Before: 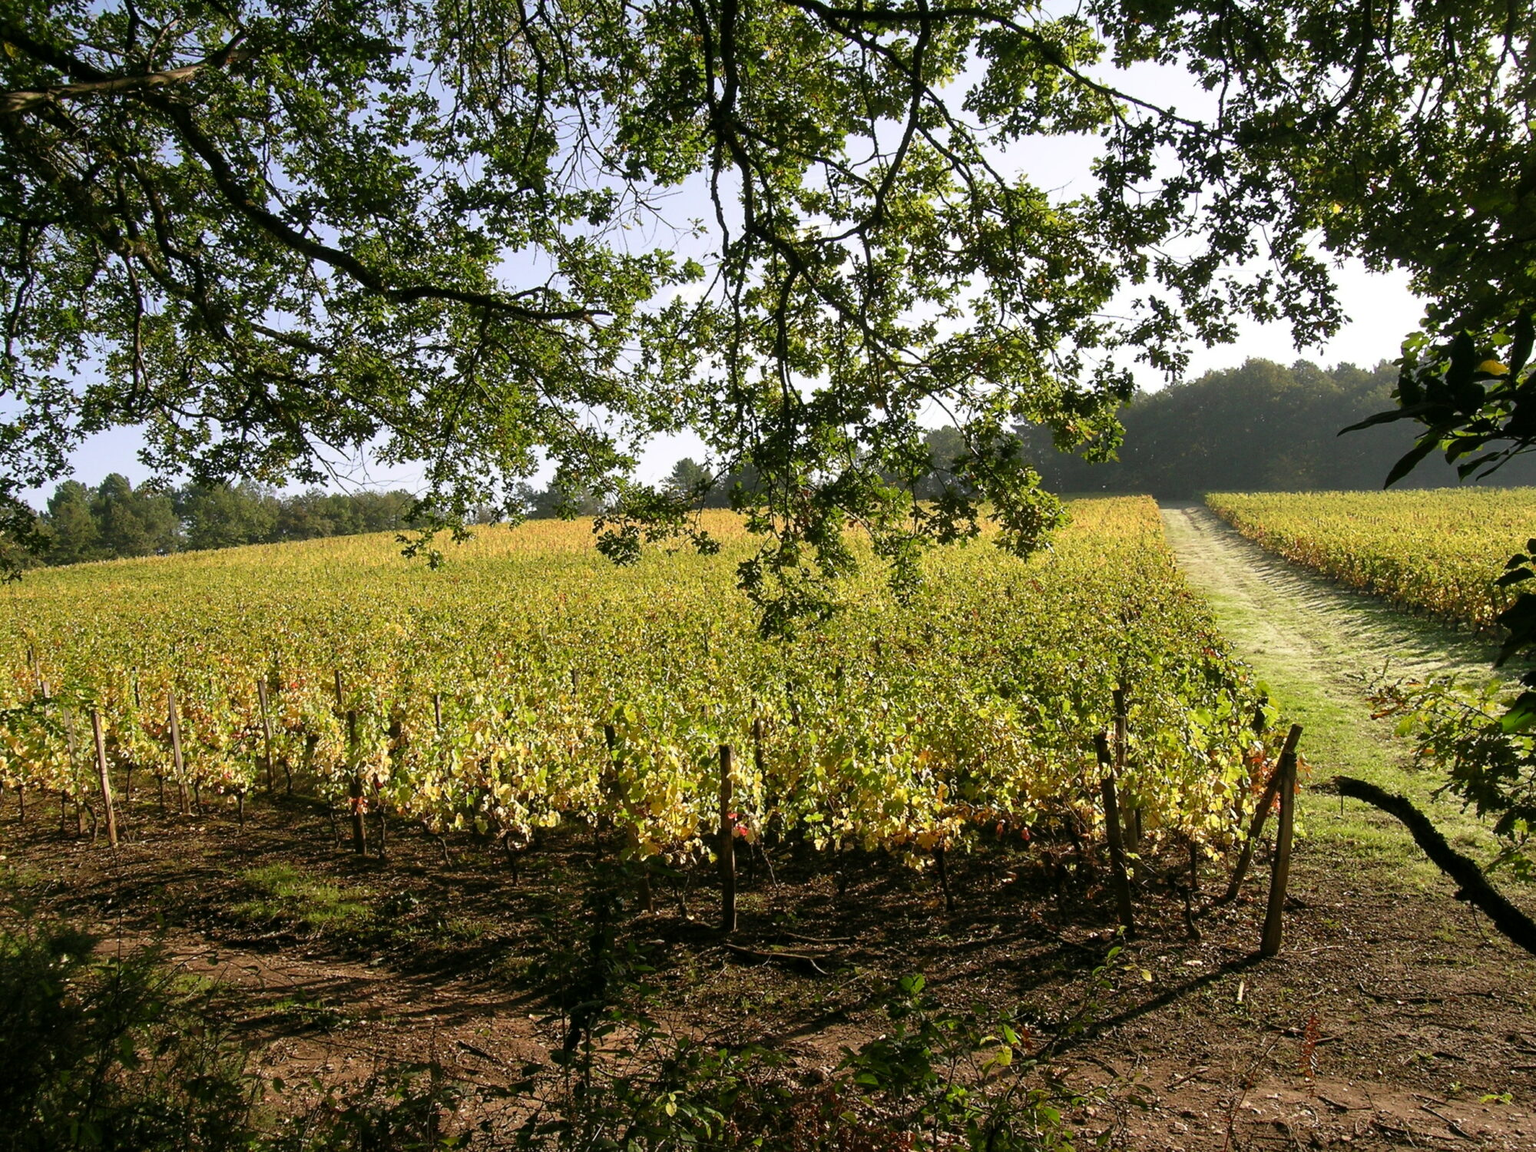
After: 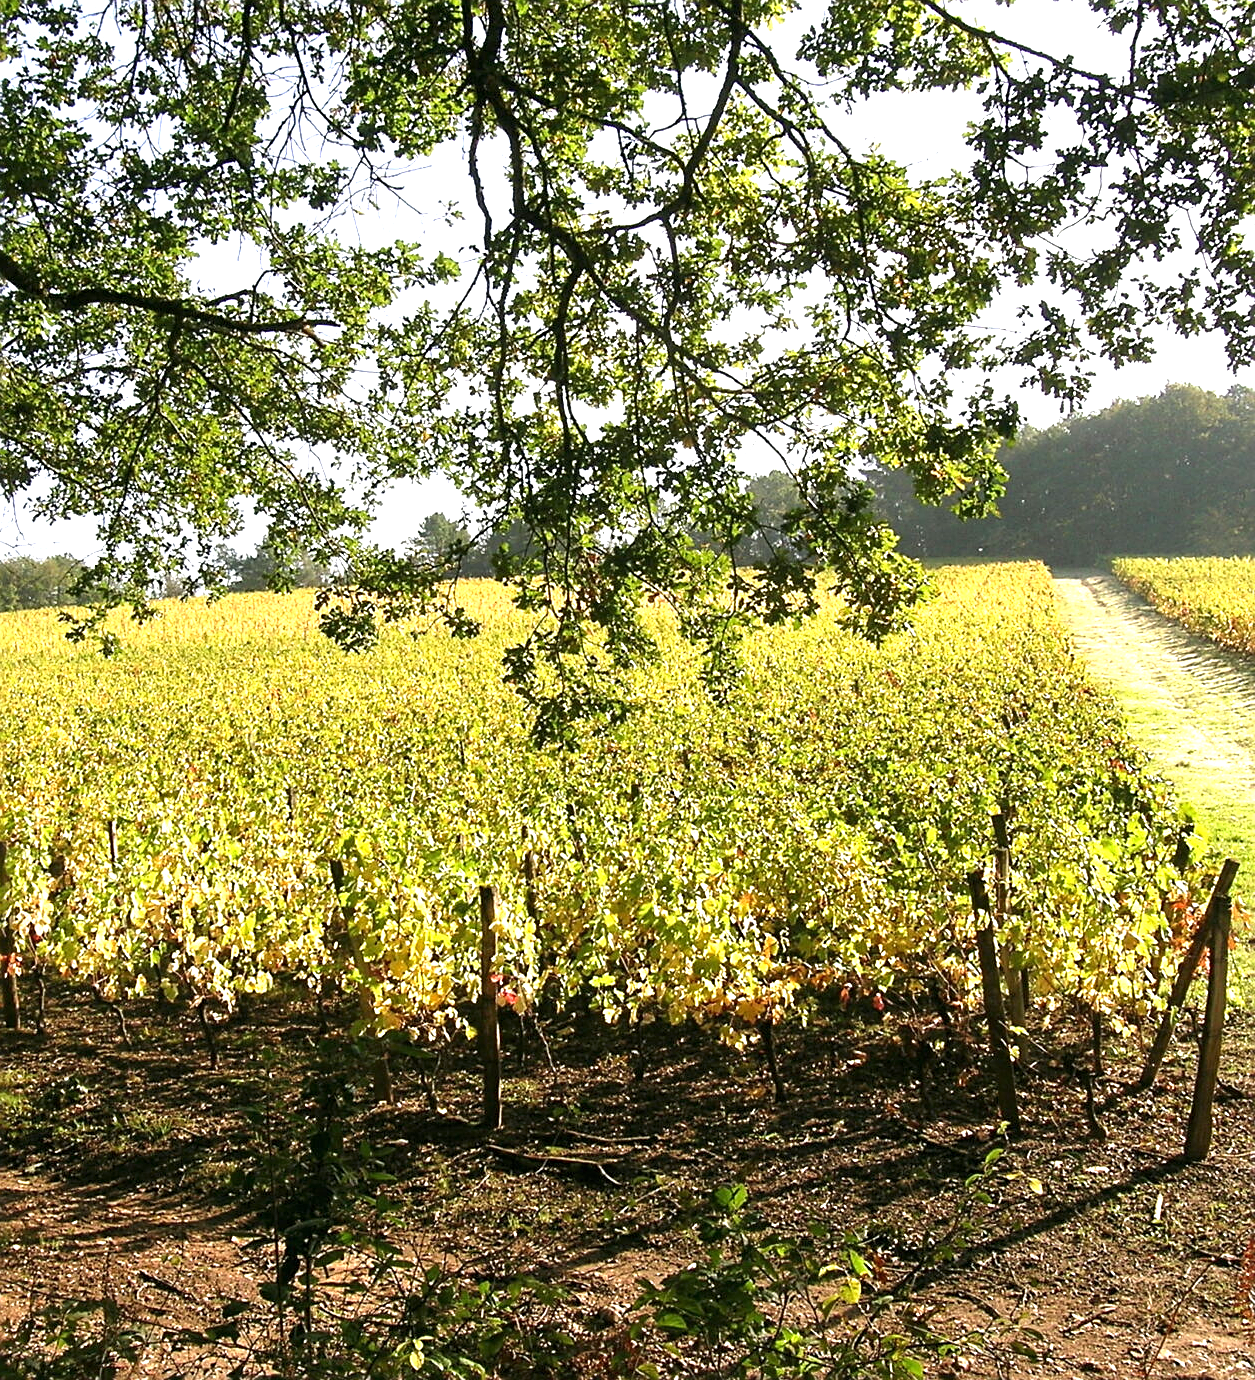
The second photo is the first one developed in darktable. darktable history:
crop and rotate: left 22.876%, top 5.647%, right 14.337%, bottom 2.287%
exposure: black level correction 0, exposure 1.106 EV, compensate highlight preservation false
sharpen: on, module defaults
